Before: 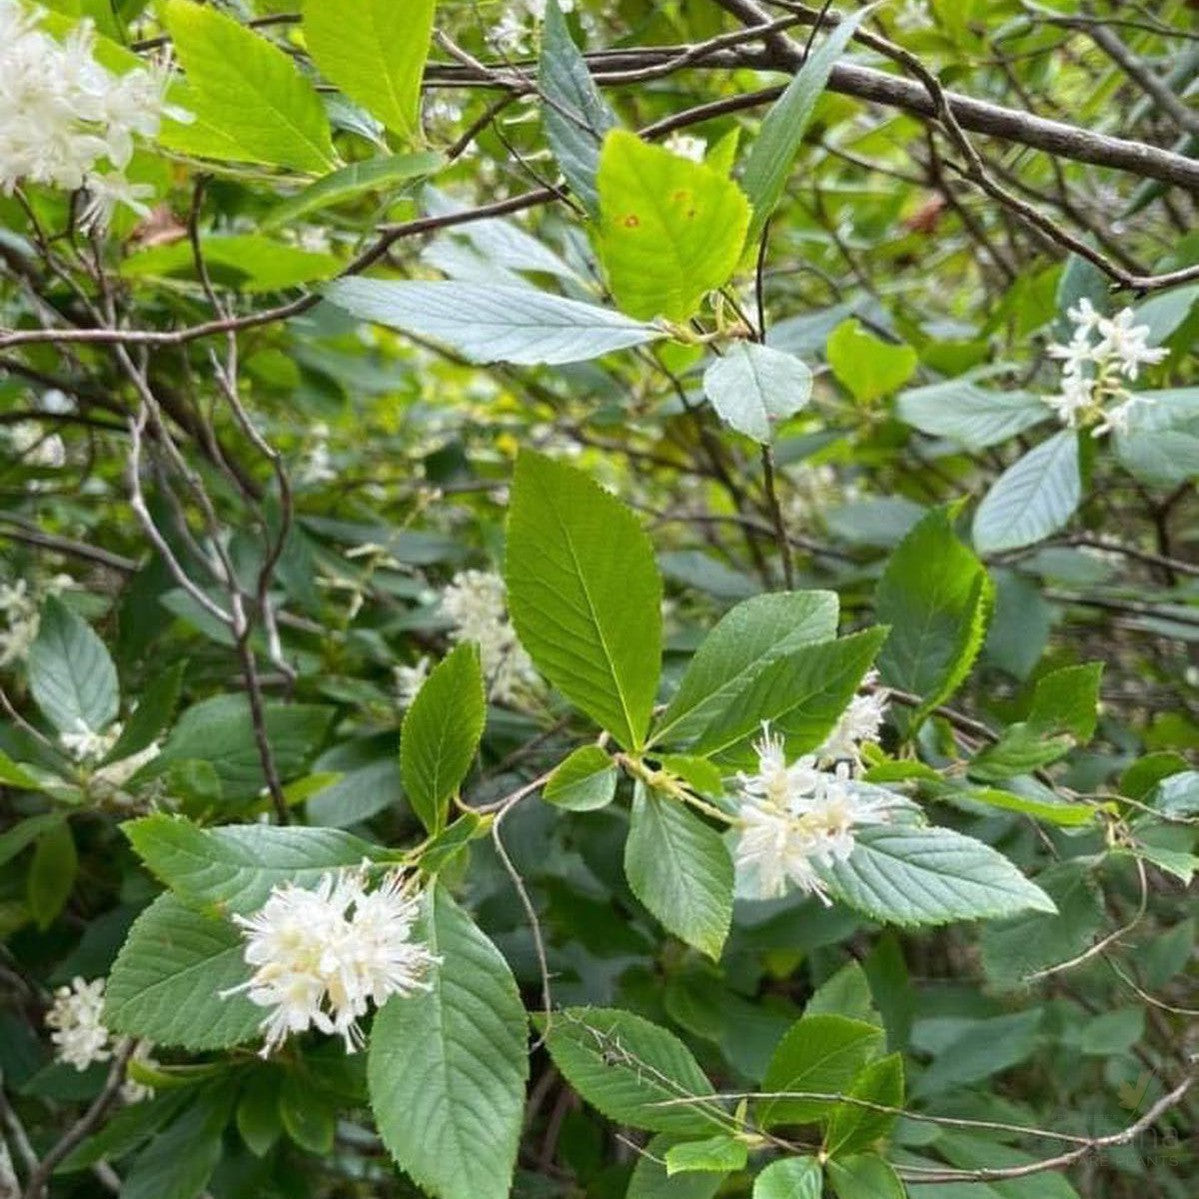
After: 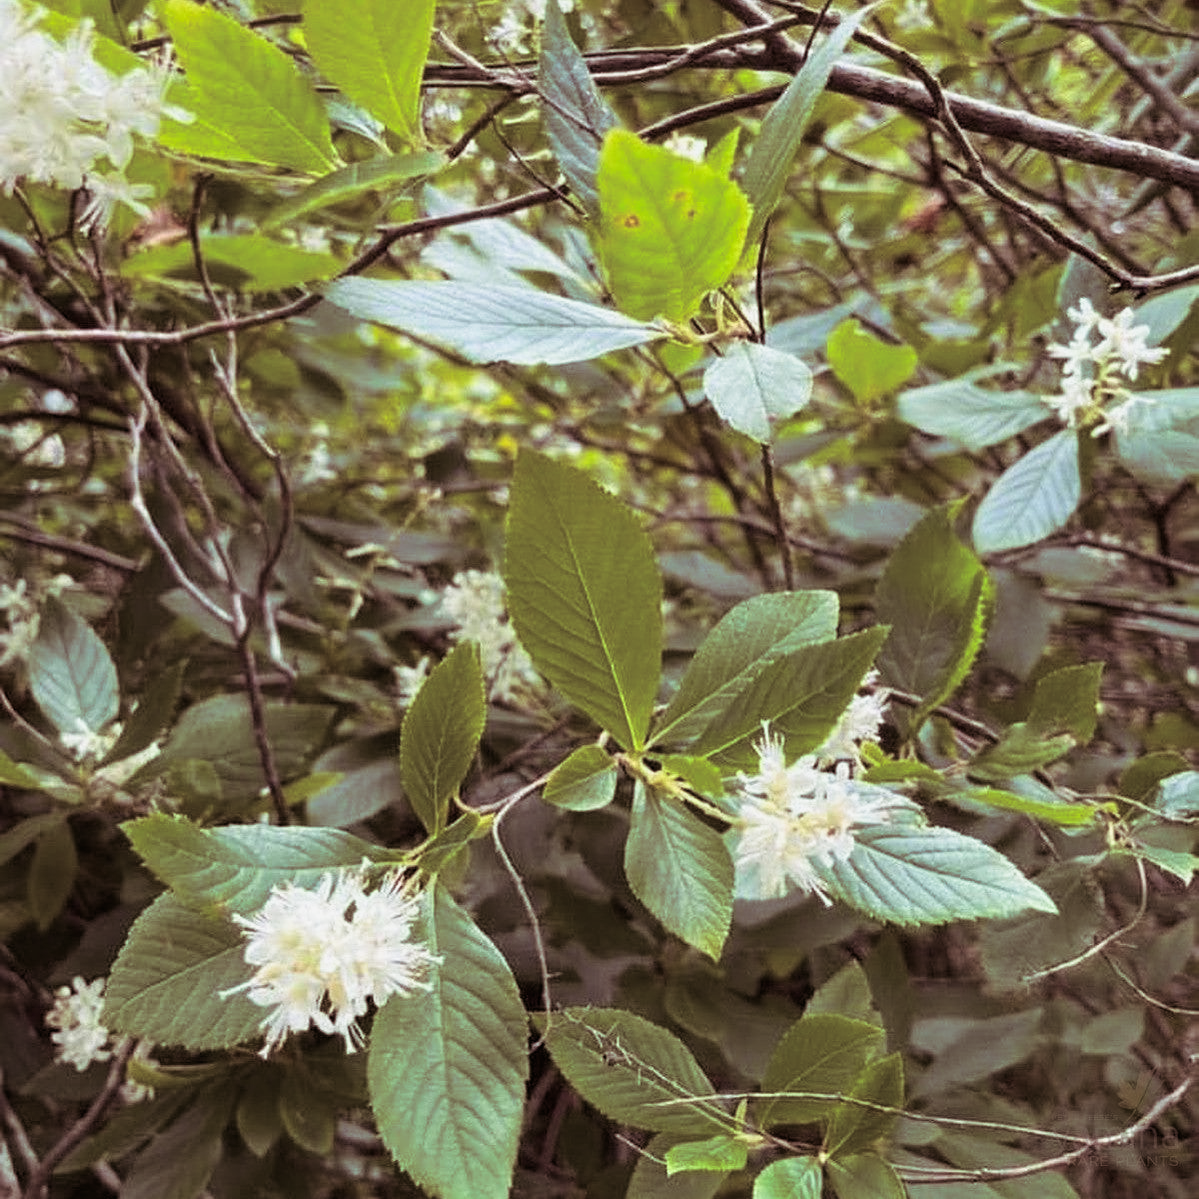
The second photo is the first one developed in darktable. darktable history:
split-toning: shadows › saturation 0.41, highlights › saturation 0, compress 33.55%
sharpen: amount 0.2
filmic rgb: black relative exposure -16 EV, white relative exposure 2.93 EV, hardness 10.04, color science v6 (2022)
exposure: exposure 0.014 EV, compensate highlight preservation false
